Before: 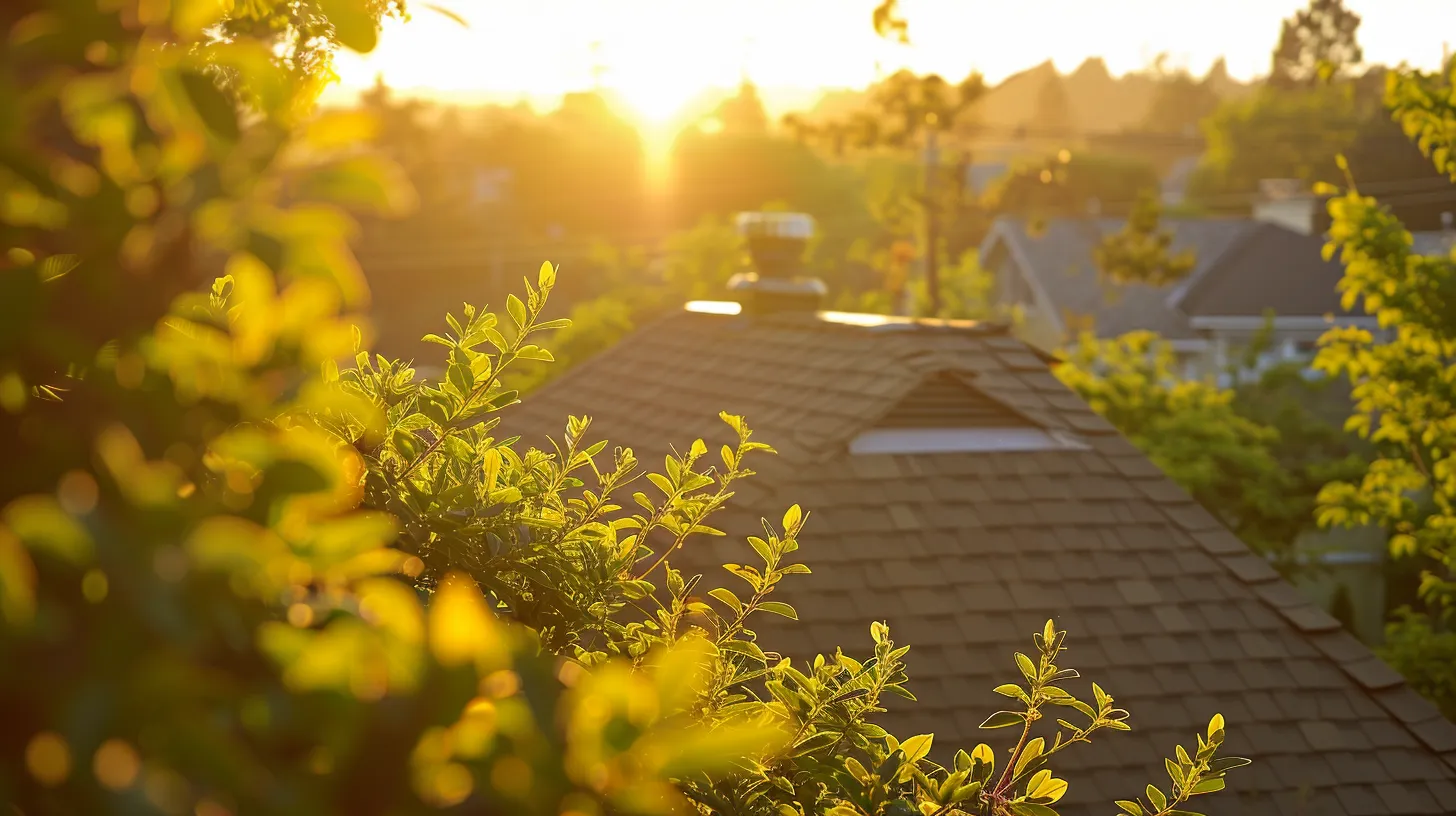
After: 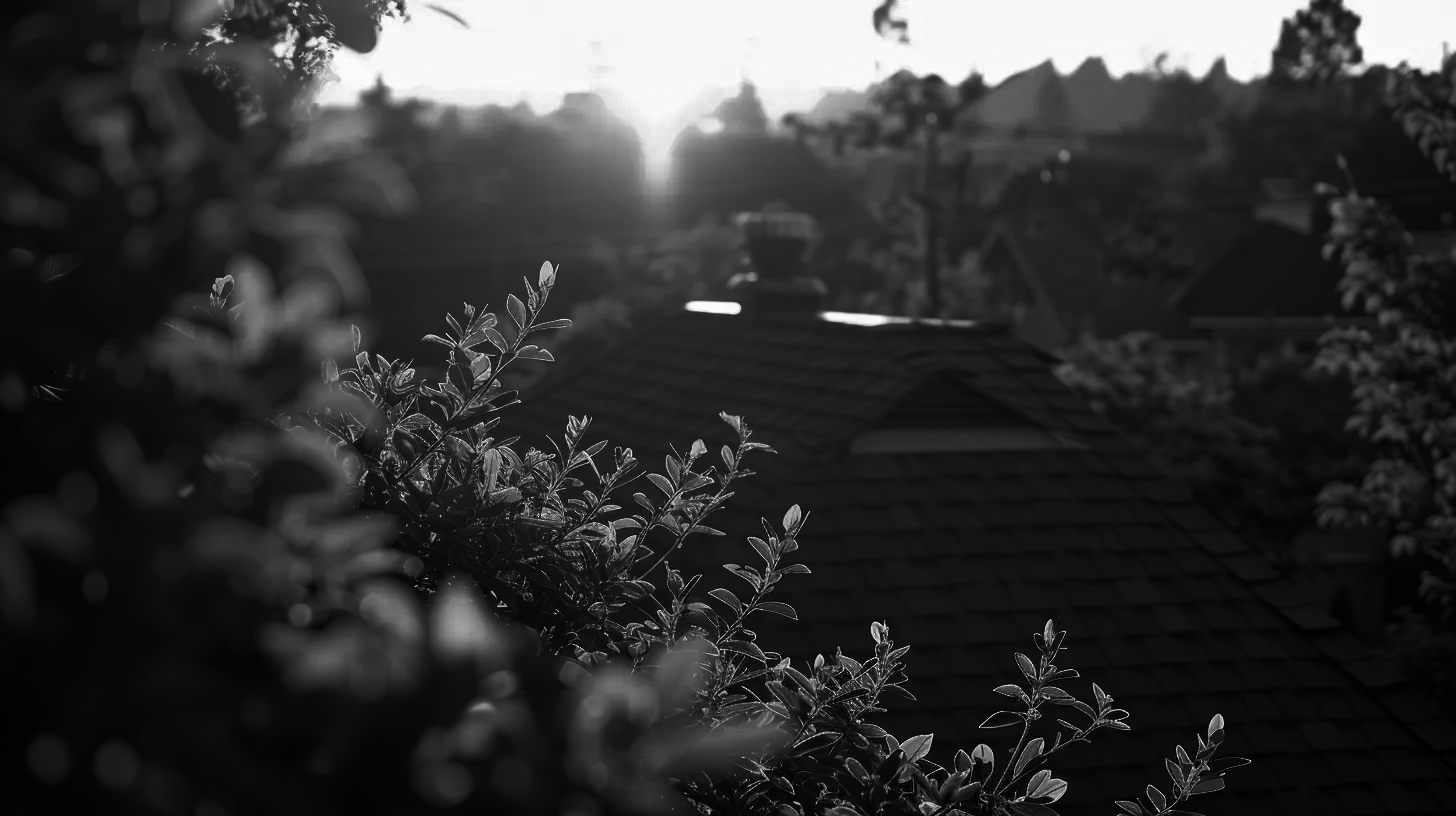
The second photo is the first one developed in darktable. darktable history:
base curve: curves: ch0 [(0, 0) (0.595, 0.418) (1, 1)], preserve colors none
monochrome: a 32, b 64, size 2.3
contrast brightness saturation: contrast 0.09, brightness -0.59, saturation 0.17
